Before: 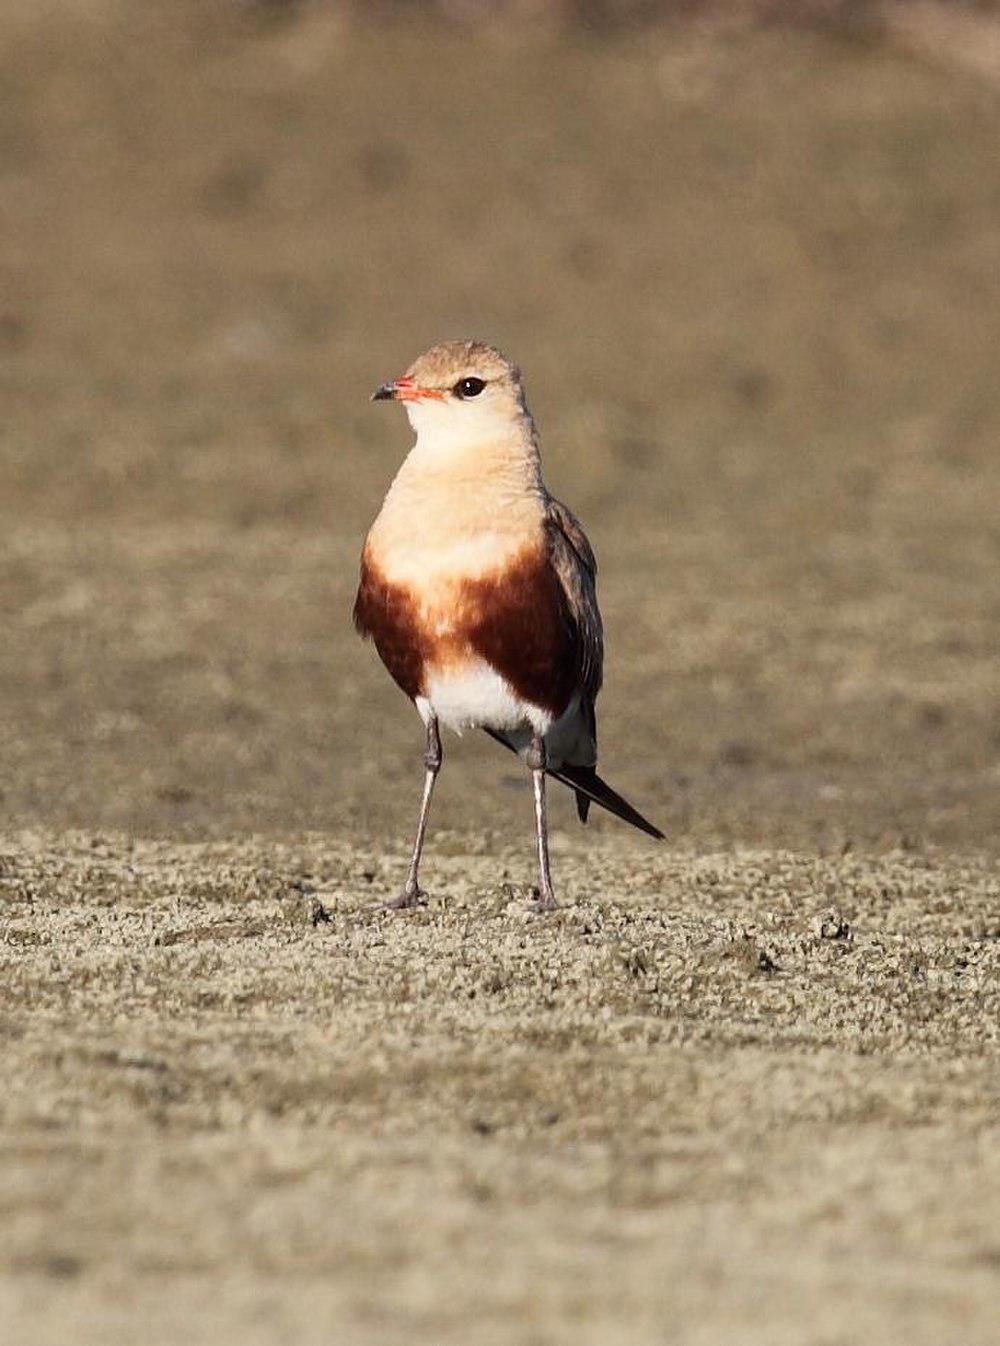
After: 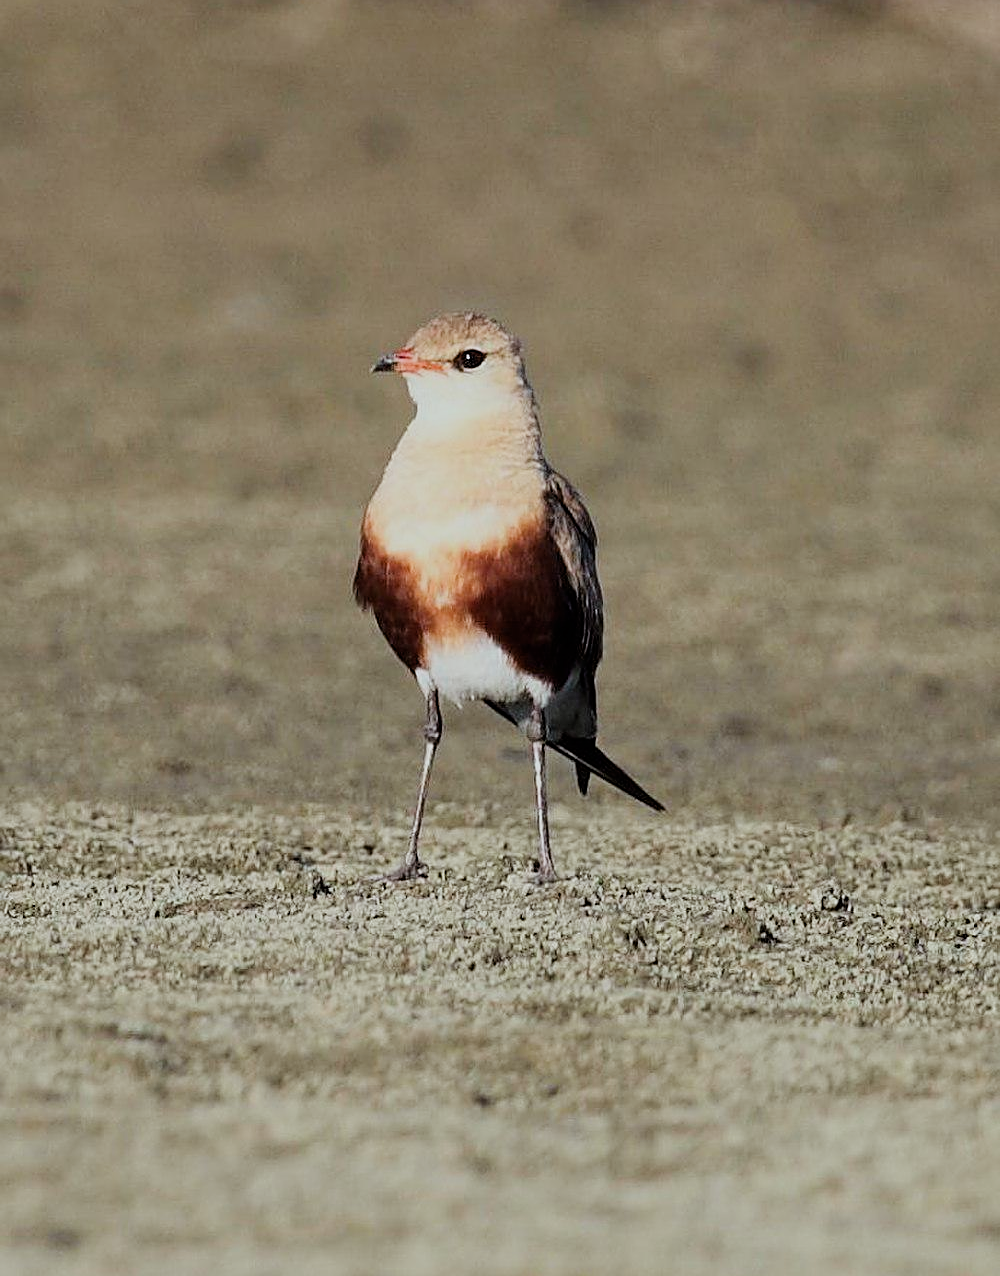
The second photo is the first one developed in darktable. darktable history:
crop and rotate: top 2.127%, bottom 3.062%
color calibration: illuminant Planckian (black body), adaptation linear Bradford (ICC v4), x 0.364, y 0.367, temperature 4412.31 K
exposure: compensate highlight preservation false
sharpen: on, module defaults
filmic rgb: black relative exposure -7.65 EV, white relative exposure 4.56 EV, threshold 3.05 EV, hardness 3.61, enable highlight reconstruction true
